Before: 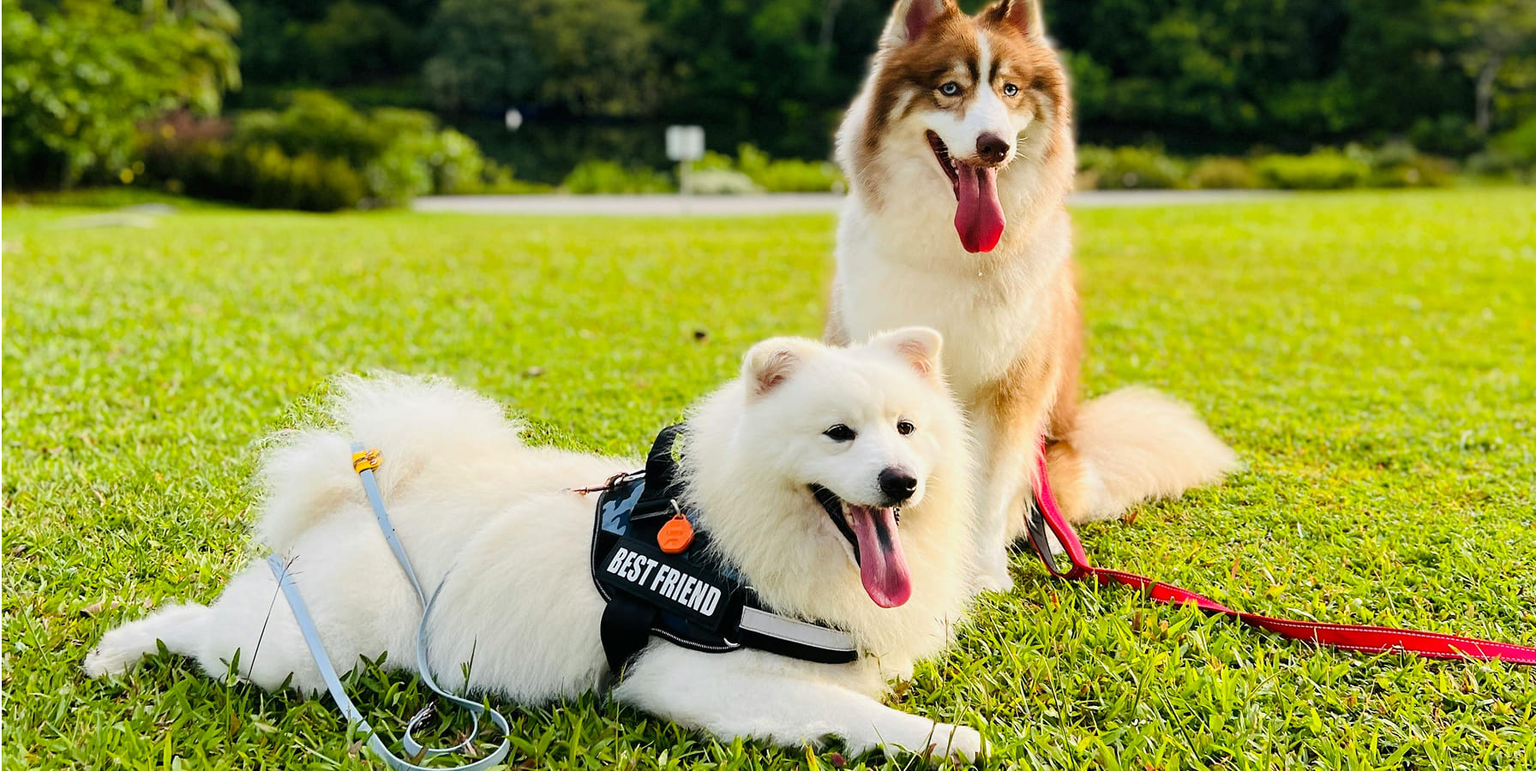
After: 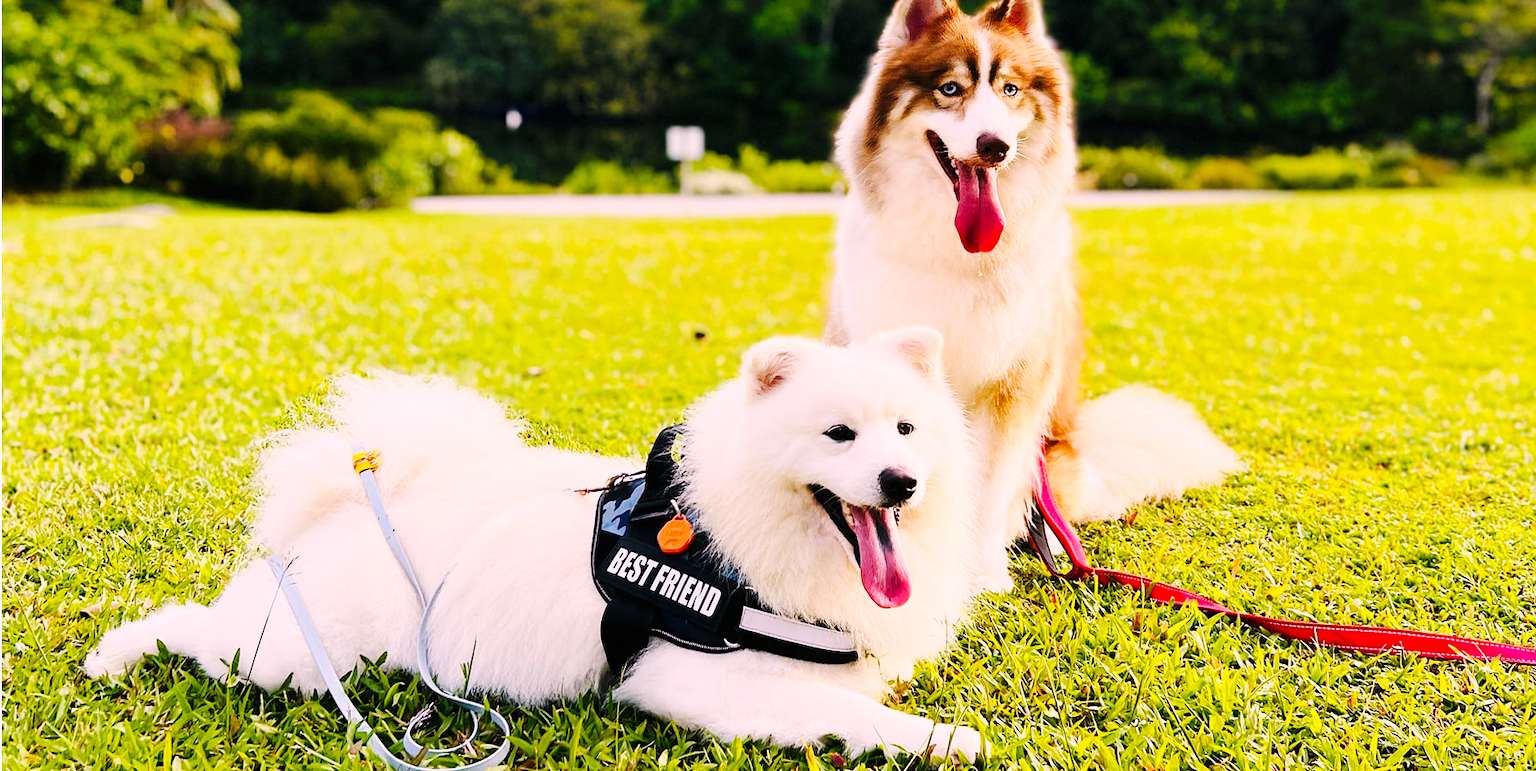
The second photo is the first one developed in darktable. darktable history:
base curve: curves: ch0 [(0, 0) (0.032, 0.025) (0.121, 0.166) (0.206, 0.329) (0.605, 0.79) (1, 1)], preserve colors none
color correction: highlights a* 5.81, highlights b* 4.84
white balance: red 1.066, blue 1.119
